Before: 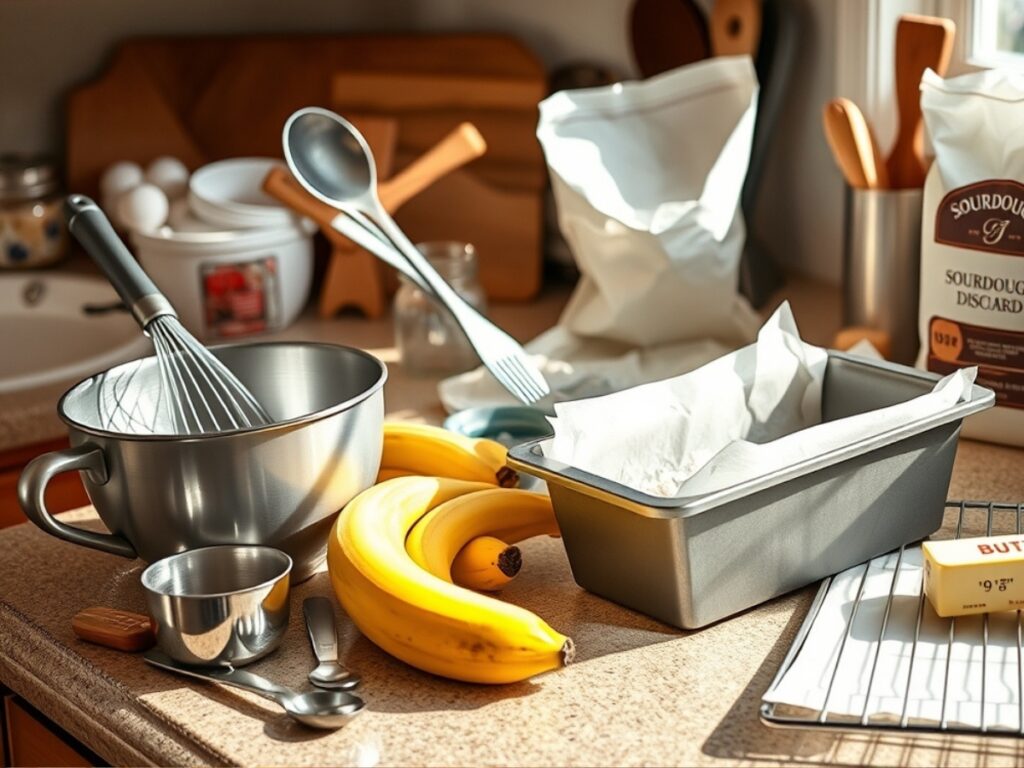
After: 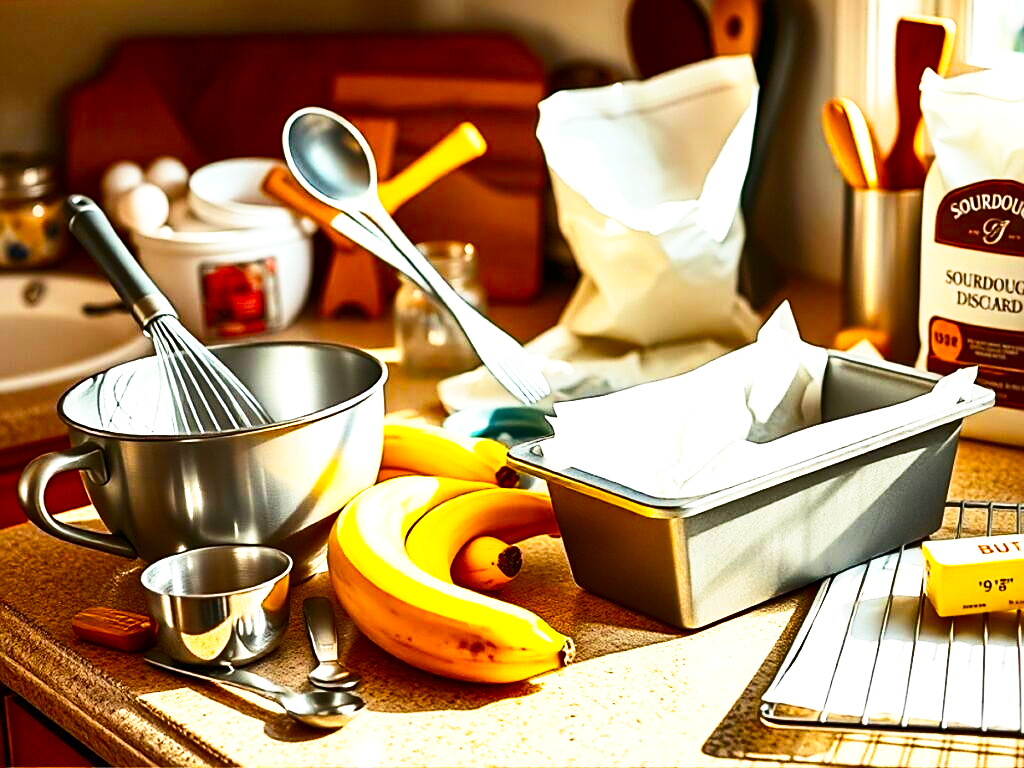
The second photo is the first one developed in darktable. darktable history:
sharpen: amount 0.491
shadows and highlights: soften with gaussian
base curve: curves: ch0 [(0, 0) (0.579, 0.807) (1, 1)], preserve colors none
contrast brightness saturation: contrast 0.189, brightness -0.109, saturation 0.208
color balance rgb: power › hue 307.81°, linear chroma grading › global chroma 15.241%, perceptual saturation grading › global saturation 29.549%, perceptual brilliance grading › global brilliance 20.572%
